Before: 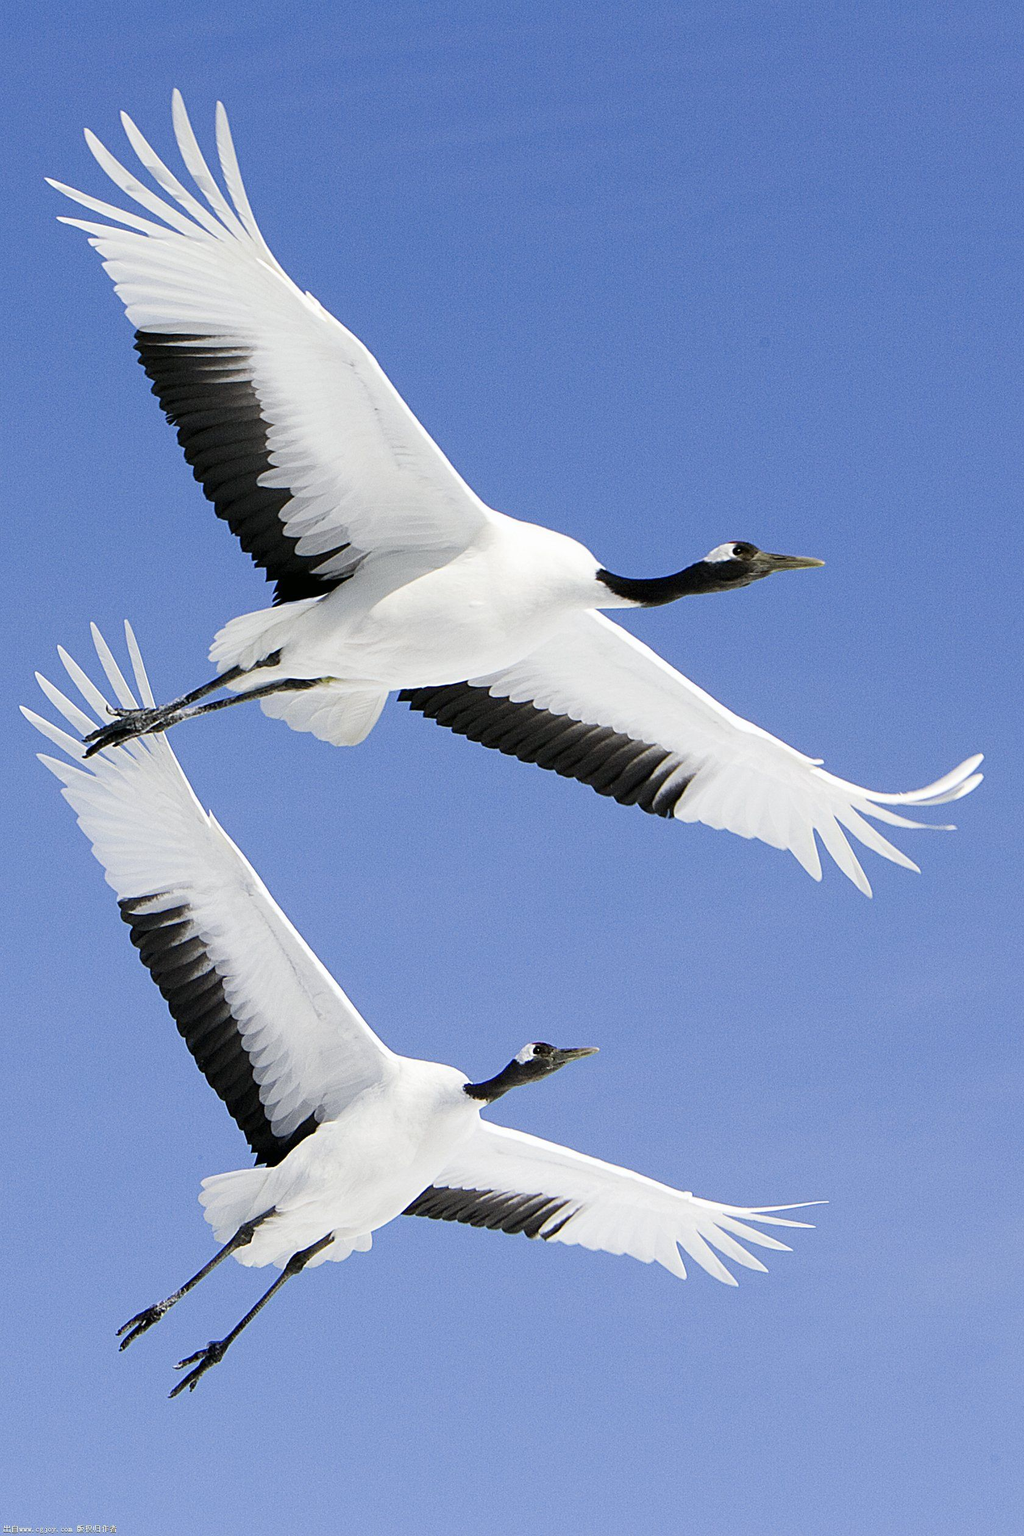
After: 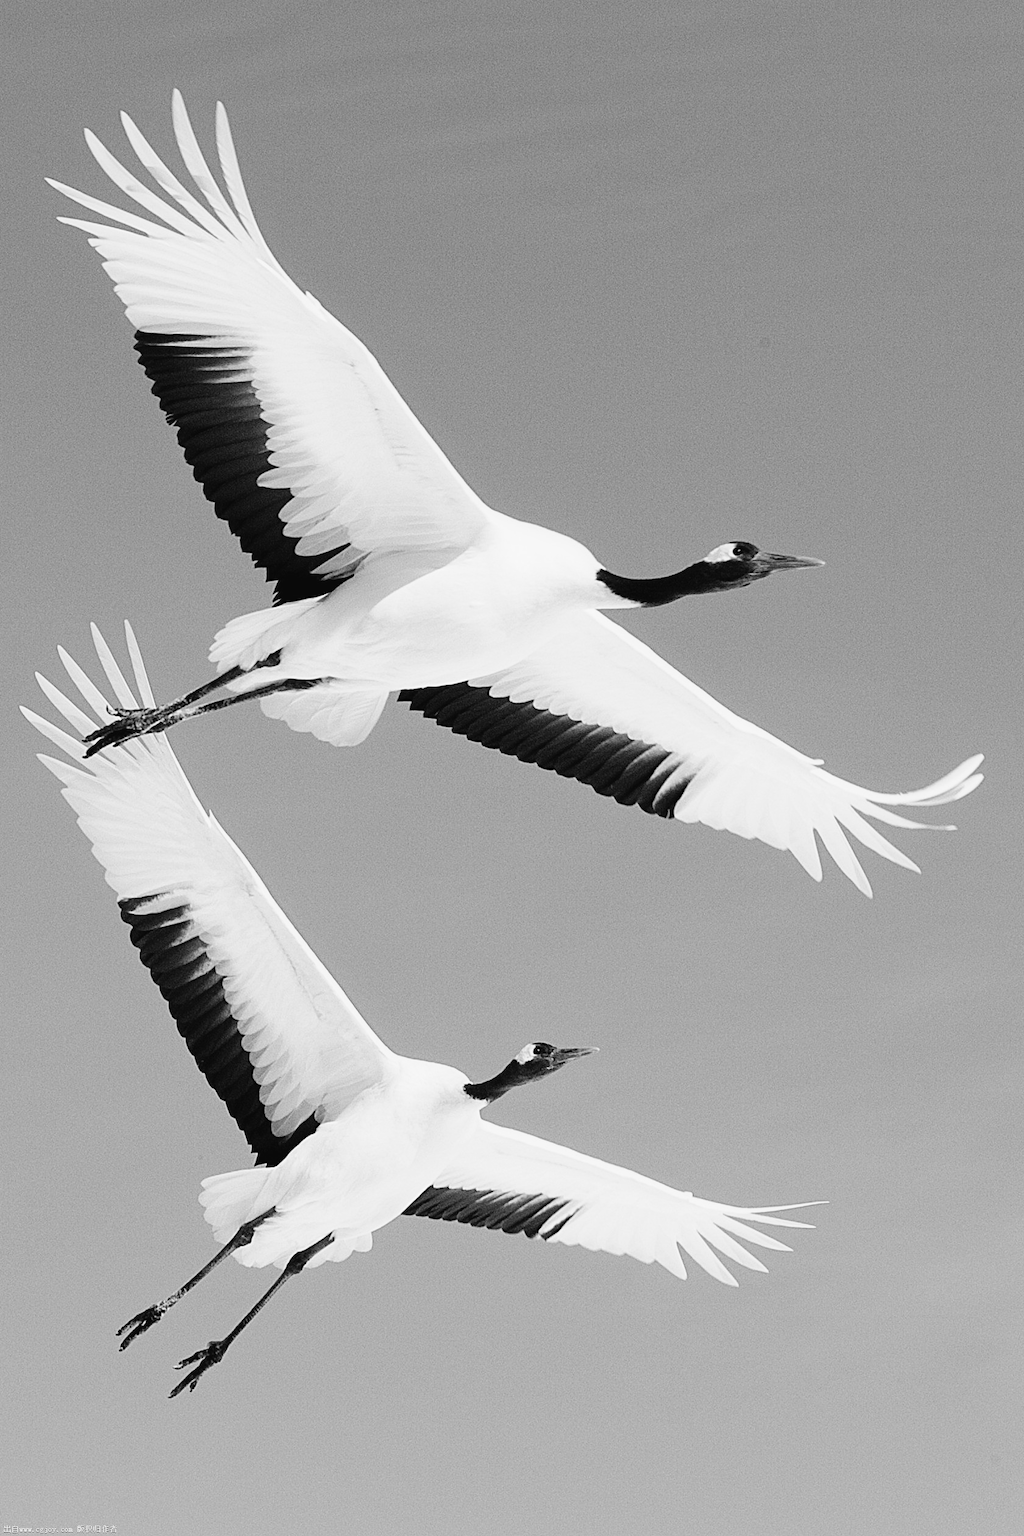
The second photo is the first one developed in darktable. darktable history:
monochrome: a 32, b 64, size 2.3
tone curve: curves: ch0 [(0, 0.023) (0.087, 0.065) (0.184, 0.168) (0.45, 0.54) (0.57, 0.683) (0.722, 0.825) (0.877, 0.948) (1, 1)]; ch1 [(0, 0) (0.388, 0.369) (0.44, 0.44) (0.489, 0.481) (0.534, 0.528) (0.657, 0.655) (1, 1)]; ch2 [(0, 0) (0.353, 0.317) (0.408, 0.427) (0.472, 0.46) (0.5, 0.488) (0.537, 0.518) (0.576, 0.592) (0.625, 0.631) (1, 1)], color space Lab, independent channels, preserve colors none
